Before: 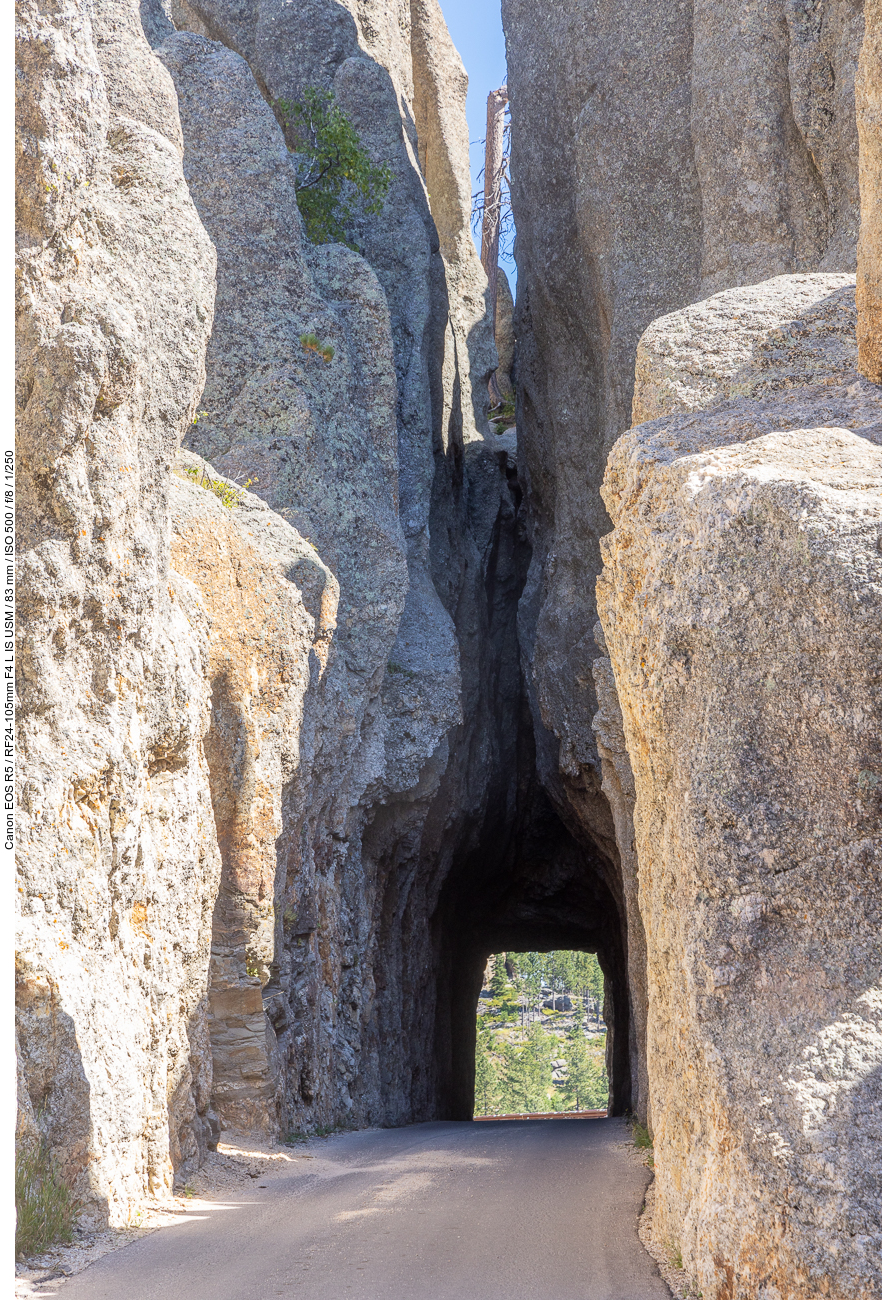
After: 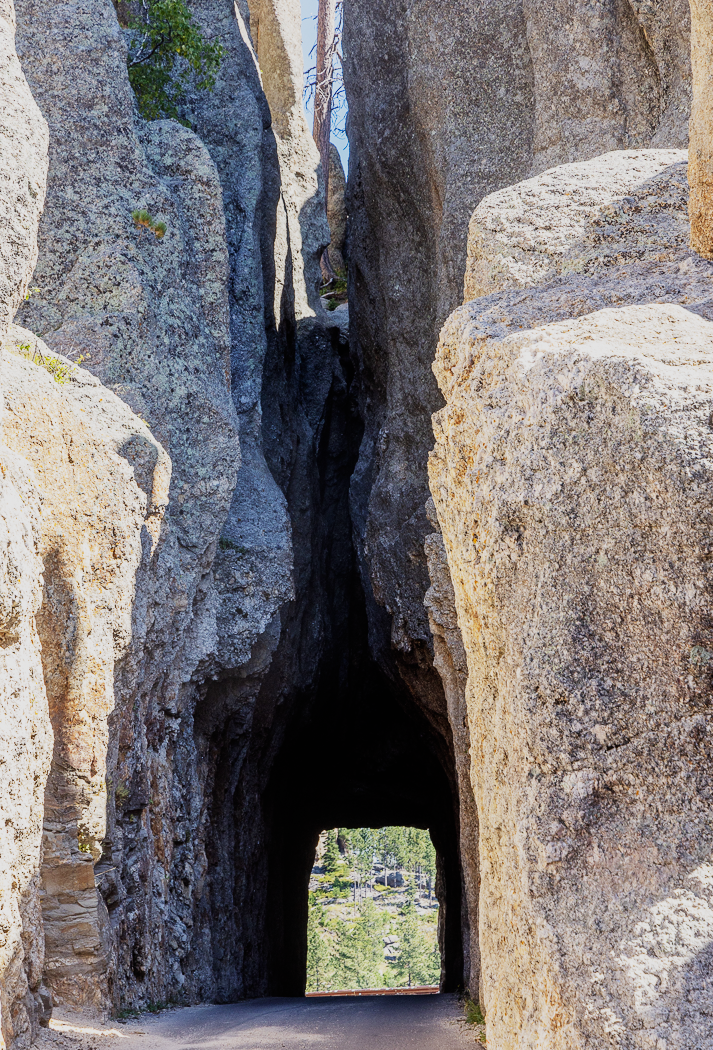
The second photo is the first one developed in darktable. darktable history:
sigmoid: contrast 1.8, skew -0.2, preserve hue 0%, red attenuation 0.1, red rotation 0.035, green attenuation 0.1, green rotation -0.017, blue attenuation 0.15, blue rotation -0.052, base primaries Rec2020
crop: left 19.159%, top 9.58%, bottom 9.58%
